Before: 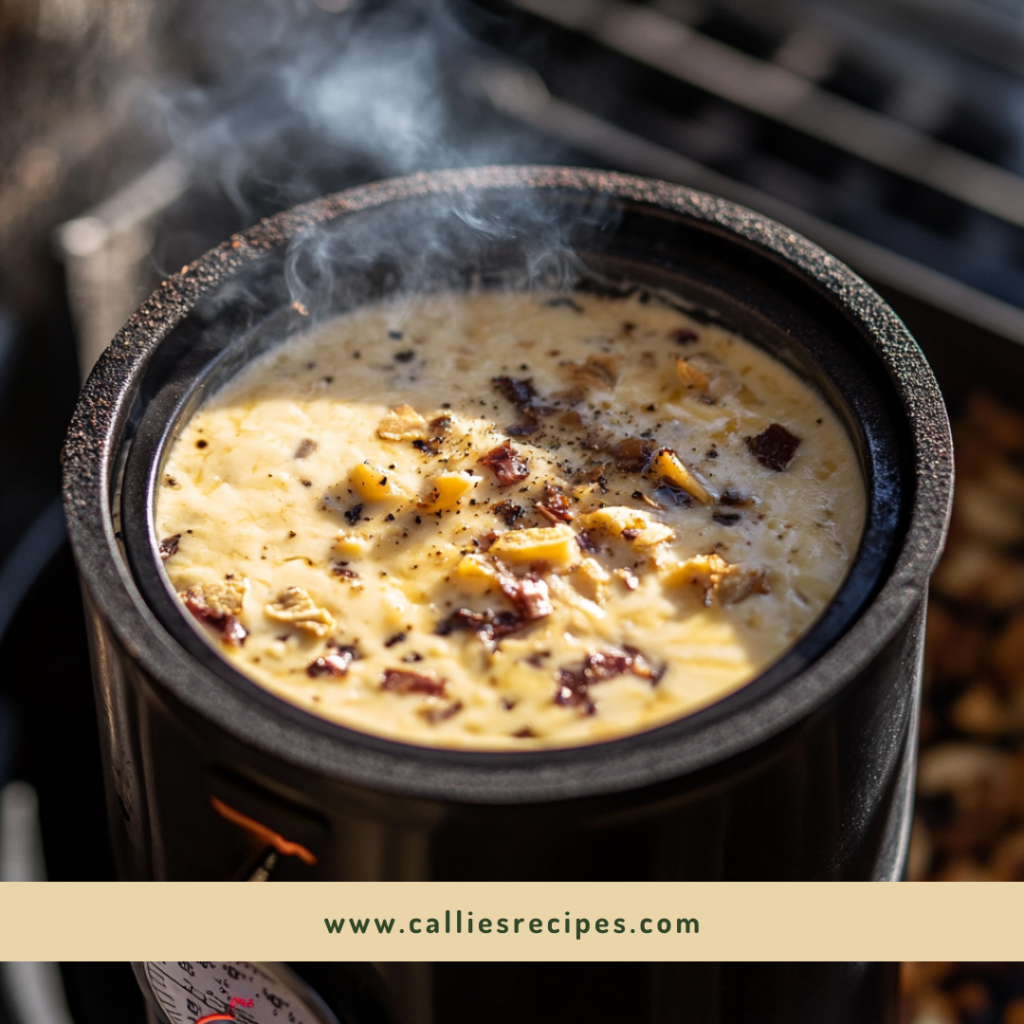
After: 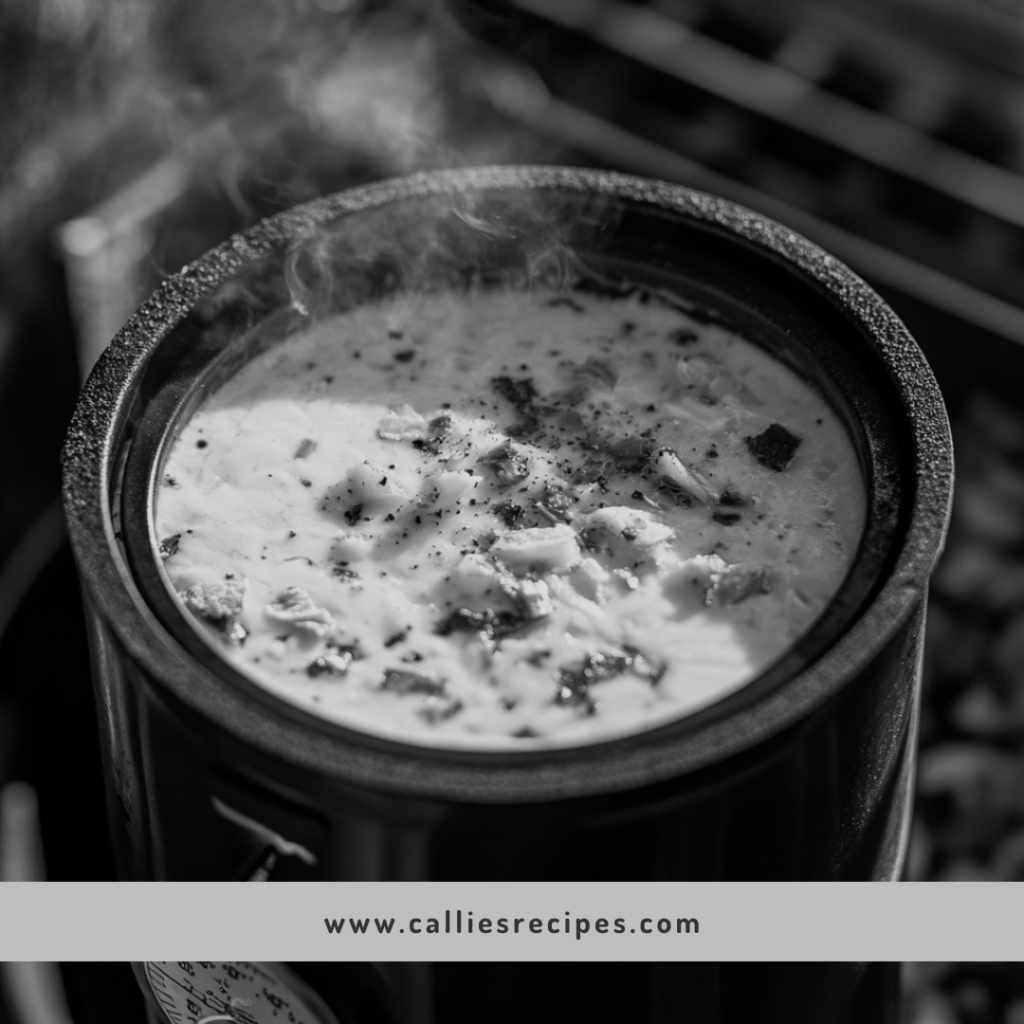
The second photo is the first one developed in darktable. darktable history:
color calibration: output gray [0.714, 0.278, 0, 0], illuminant same as pipeline (D50), adaptation none (bypass)
exposure: exposure -0.492 EV, compensate highlight preservation false
